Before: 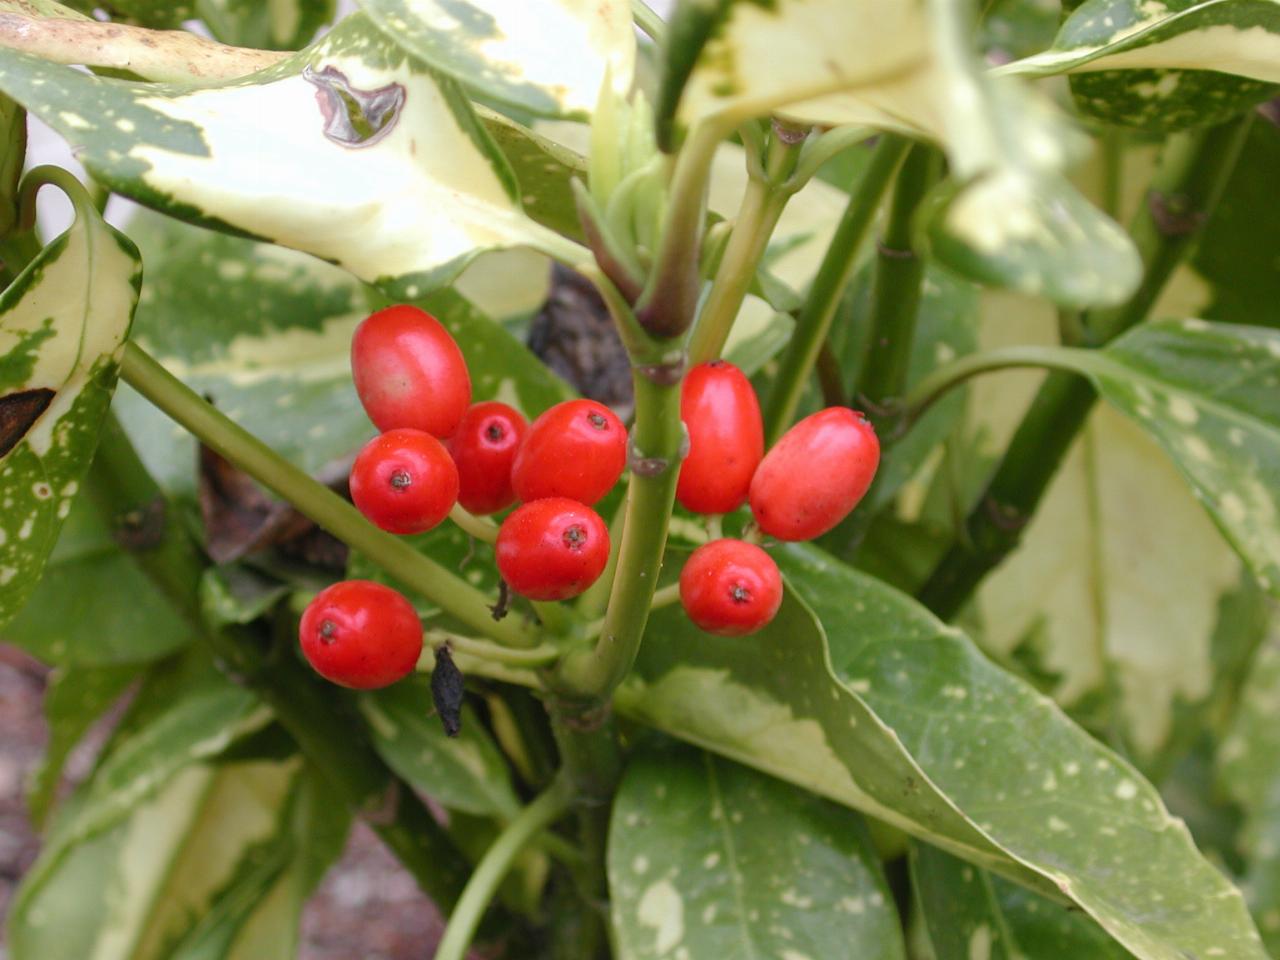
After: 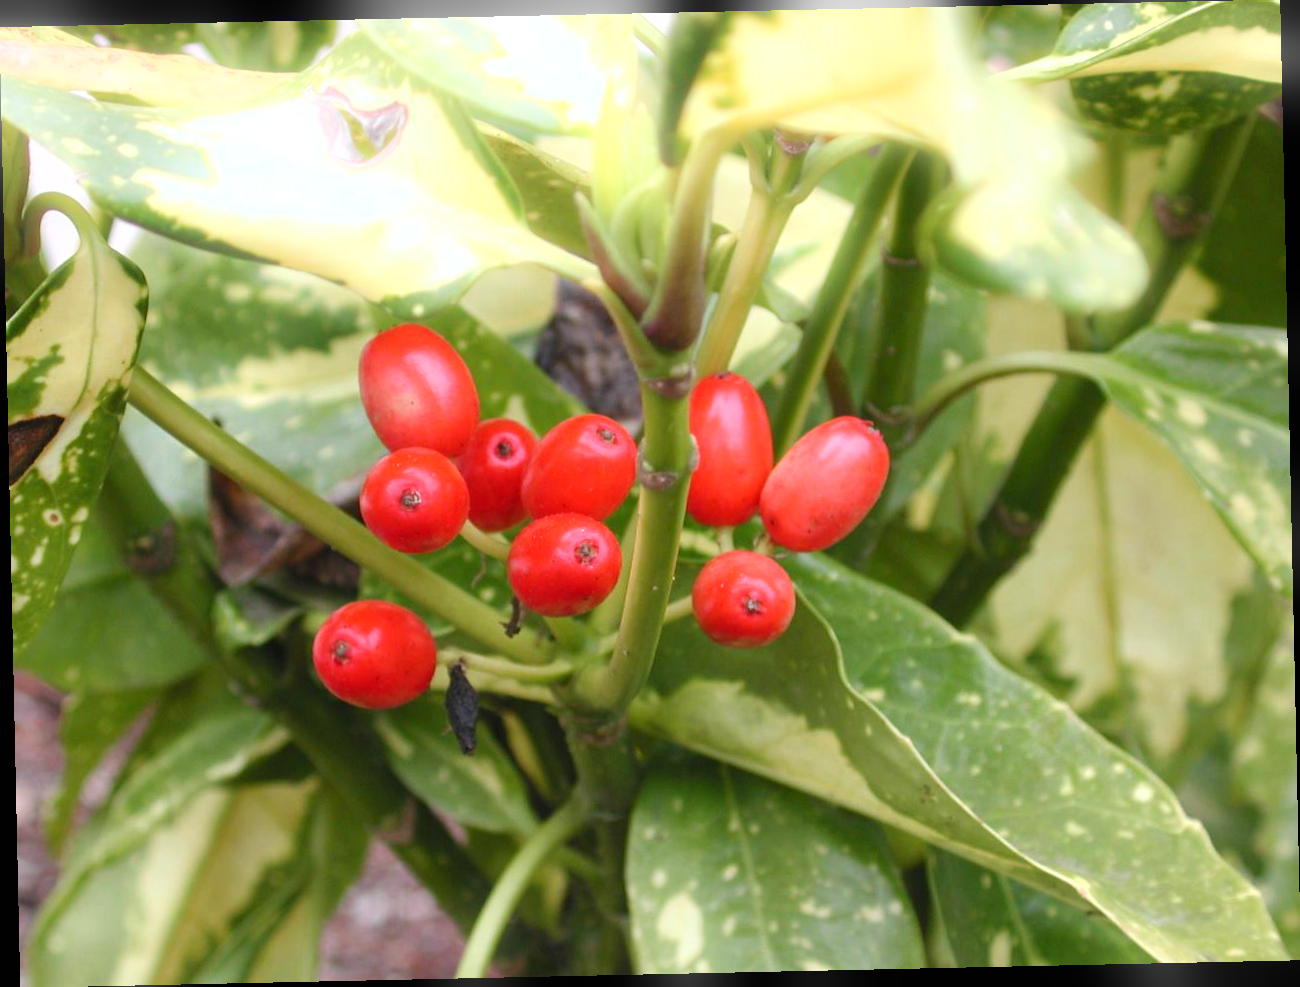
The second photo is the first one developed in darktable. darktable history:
fill light: on, module defaults
rotate and perspective: rotation -1.24°, automatic cropping off
bloom: size 5%, threshold 95%, strength 15%
exposure: black level correction 0, exposure 0.5 EV, compensate exposure bias true, compensate highlight preservation false
